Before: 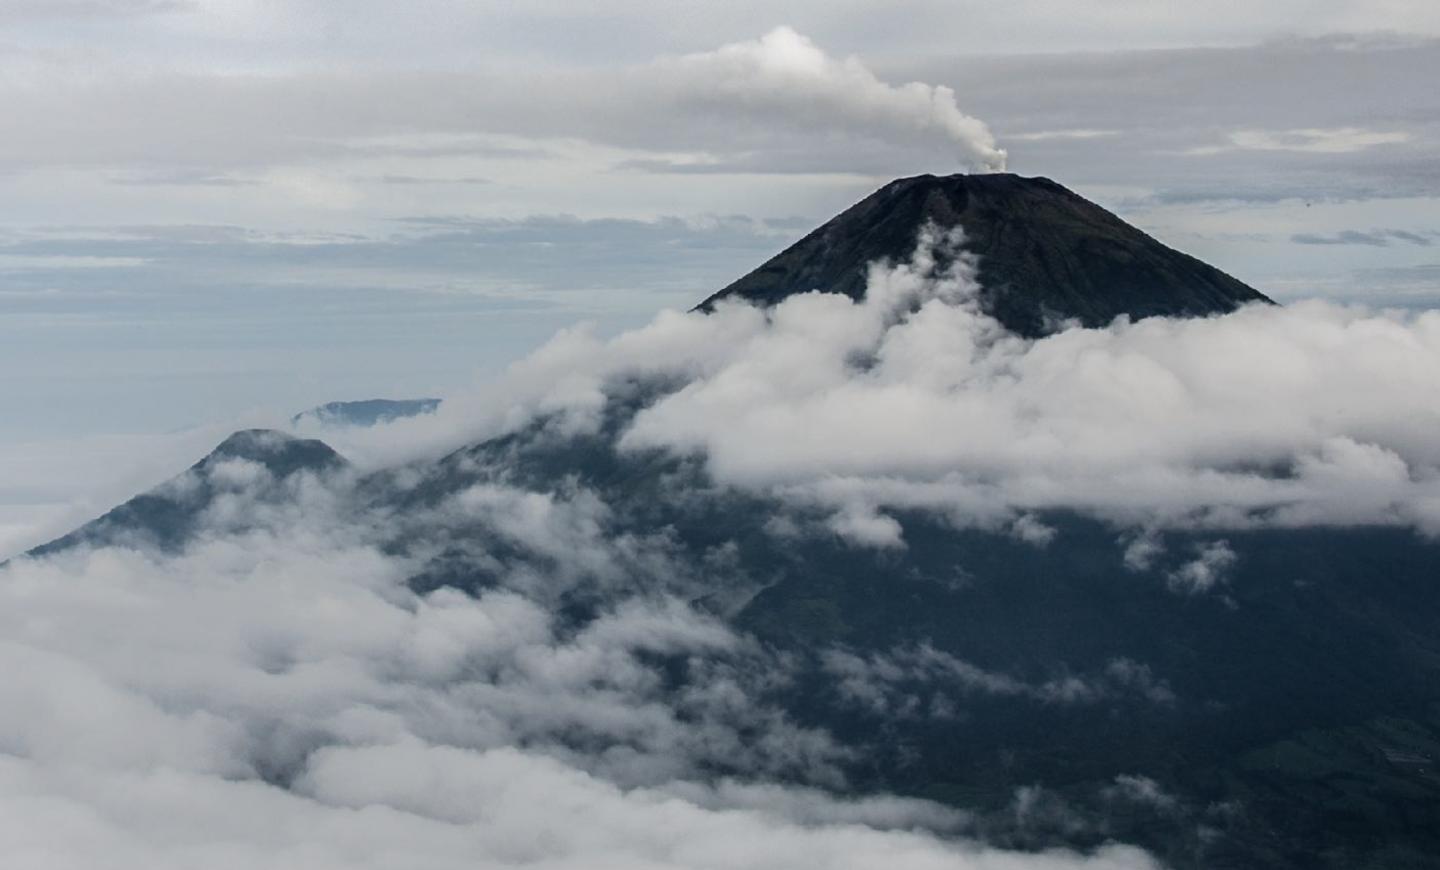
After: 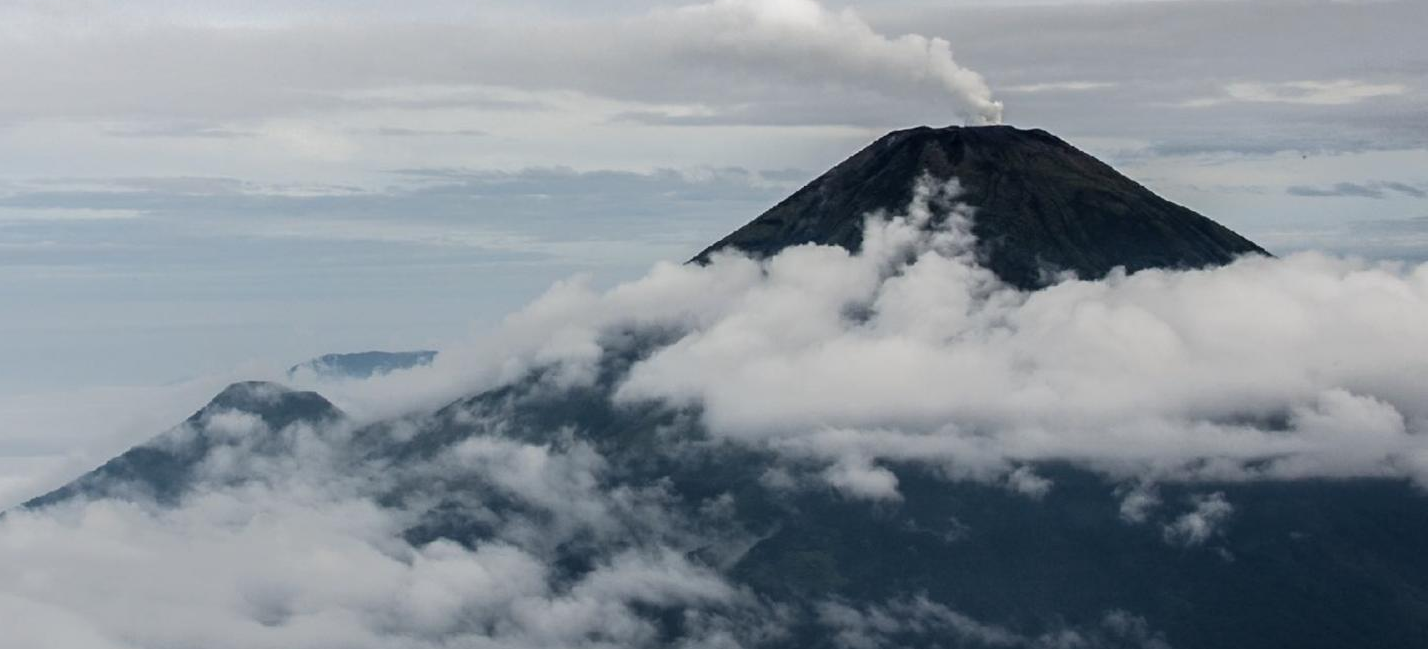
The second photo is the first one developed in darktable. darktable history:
crop: left 0.341%, top 5.54%, bottom 19.766%
